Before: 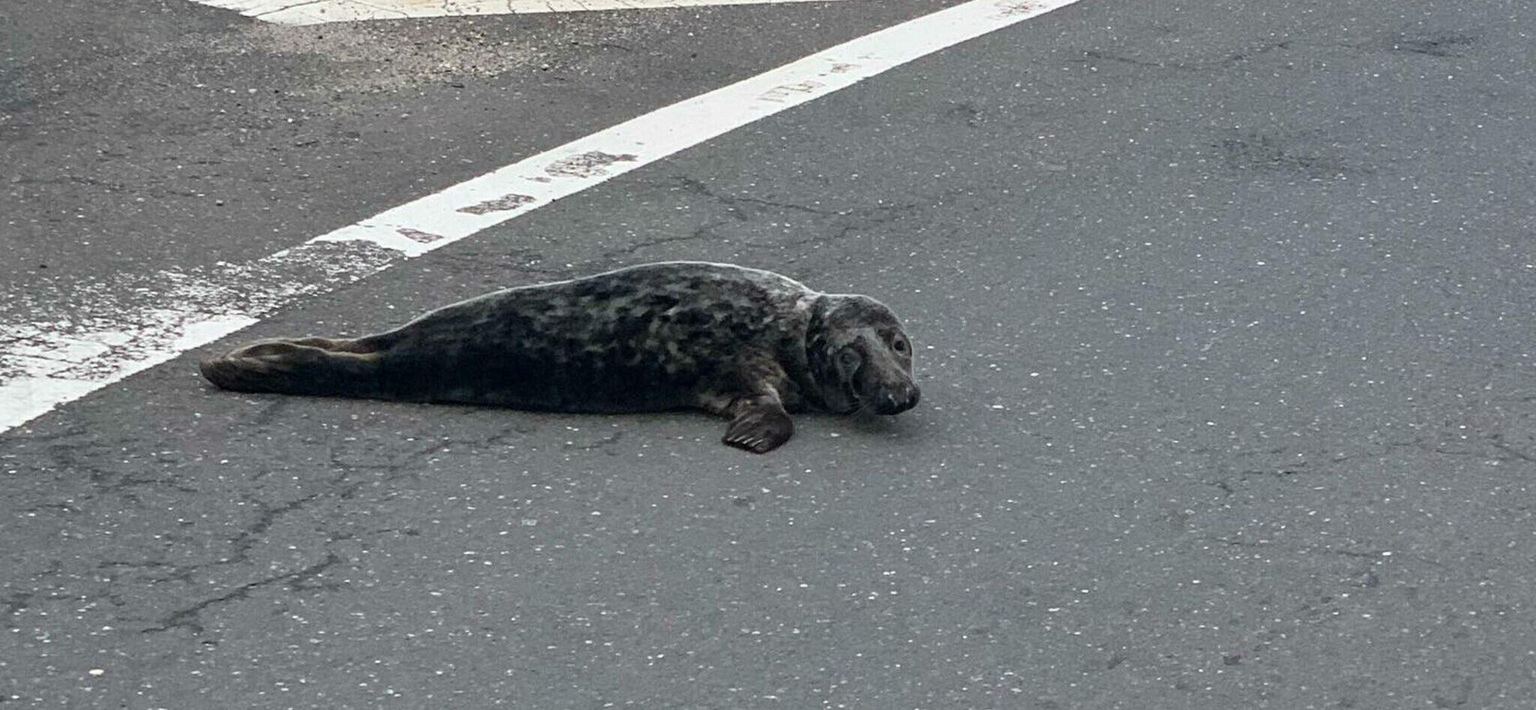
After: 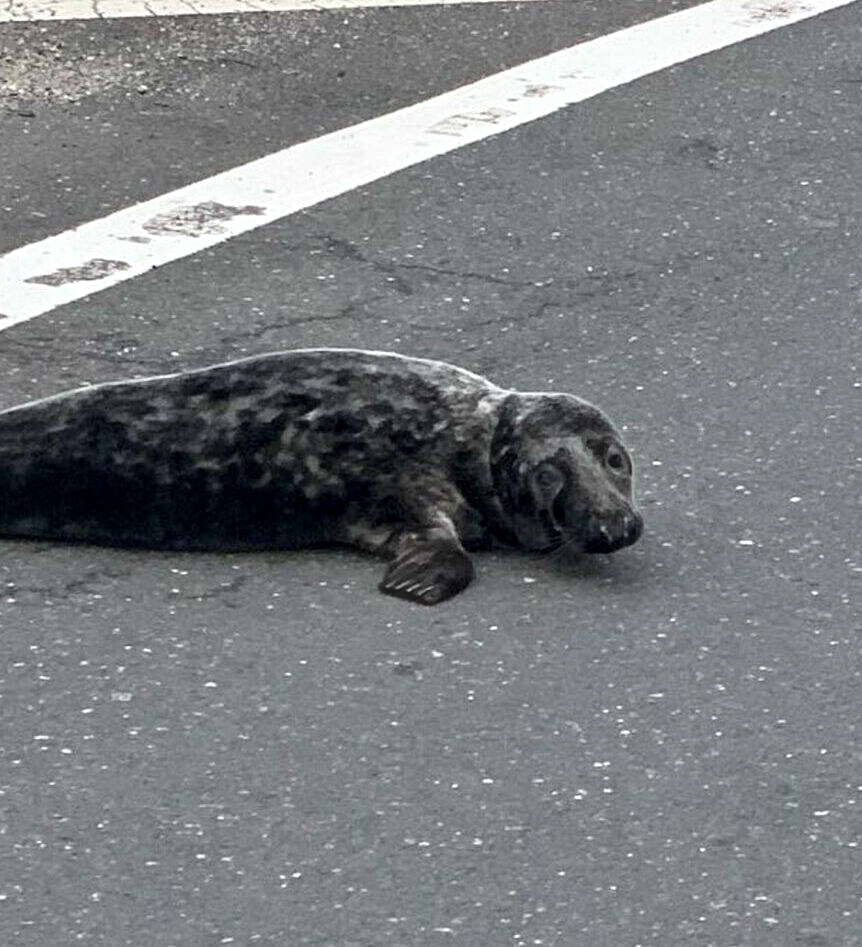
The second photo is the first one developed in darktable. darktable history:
haze removal: strength -0.104, compatibility mode true, adaptive false
crop: left 28.544%, right 29.359%
contrast equalizer: y [[0.531, 0.548, 0.559, 0.557, 0.544, 0.527], [0.5 ×6], [0.5 ×6], [0 ×6], [0 ×6]]
